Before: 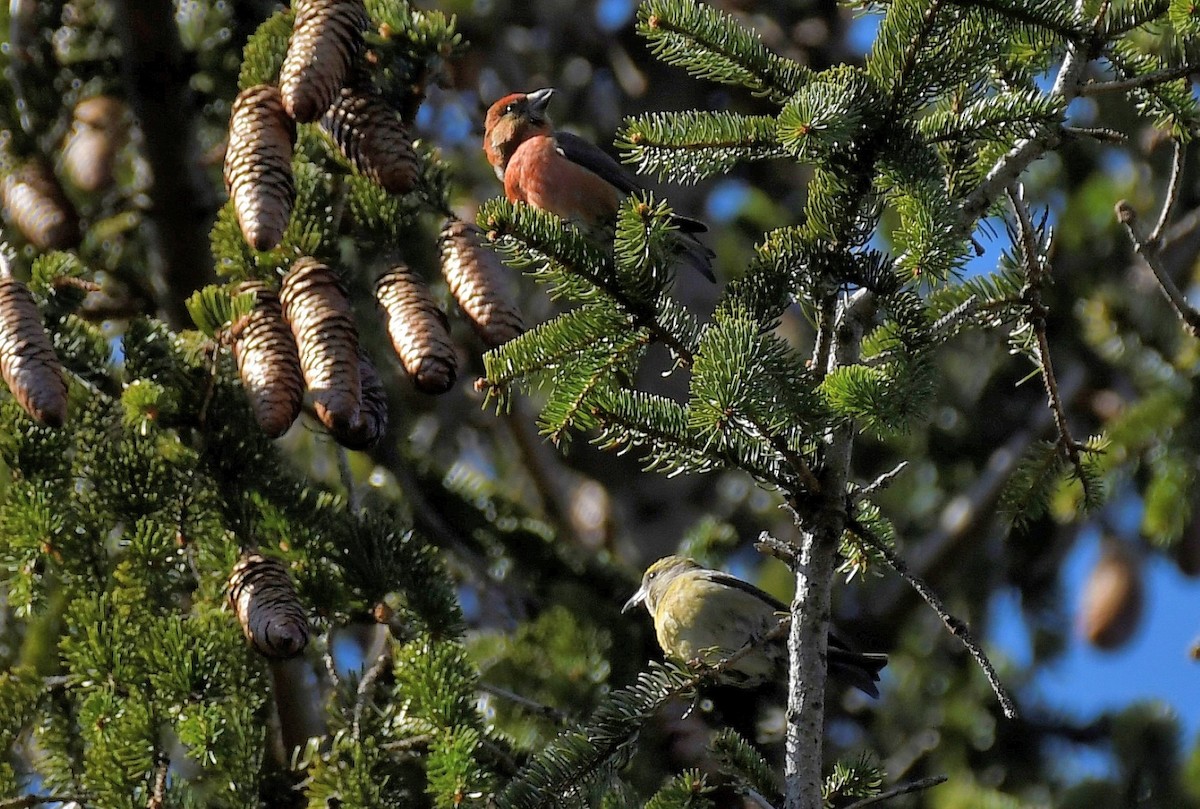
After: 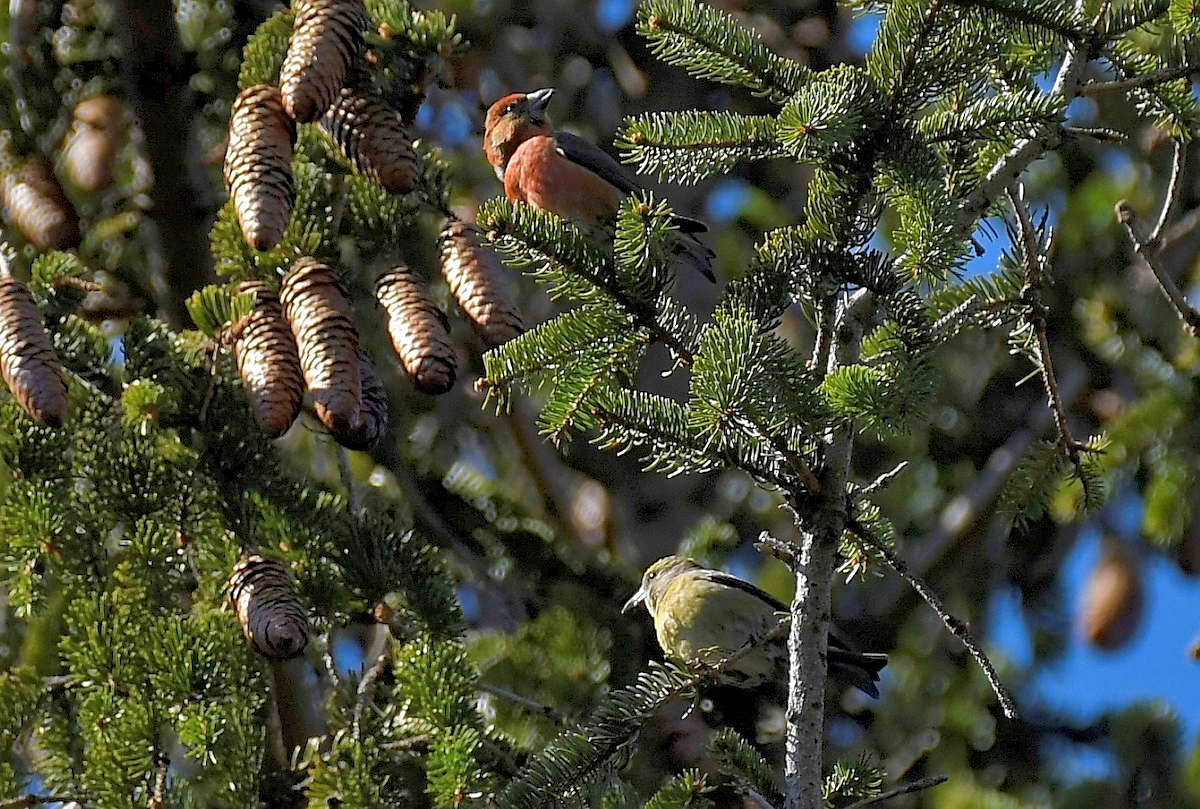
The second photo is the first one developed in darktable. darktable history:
haze removal: adaptive false
rgb curve: curves: ch0 [(0, 0) (0.093, 0.159) (0.241, 0.265) (0.414, 0.42) (1, 1)], compensate middle gray true, preserve colors basic power
sharpen: on, module defaults
